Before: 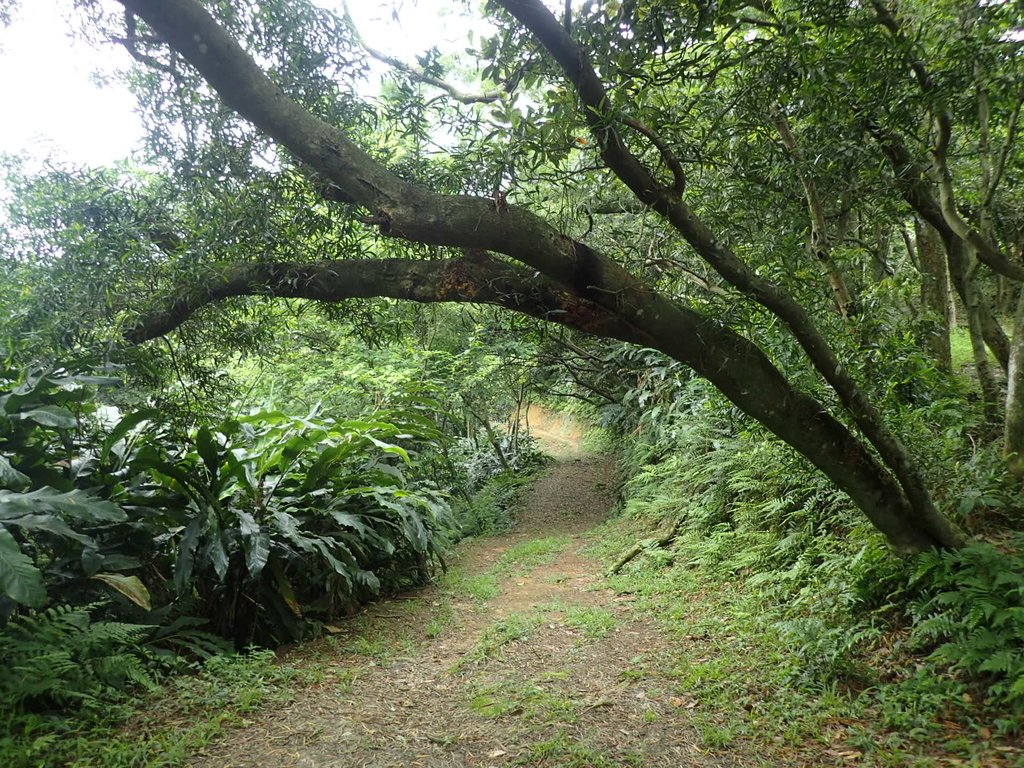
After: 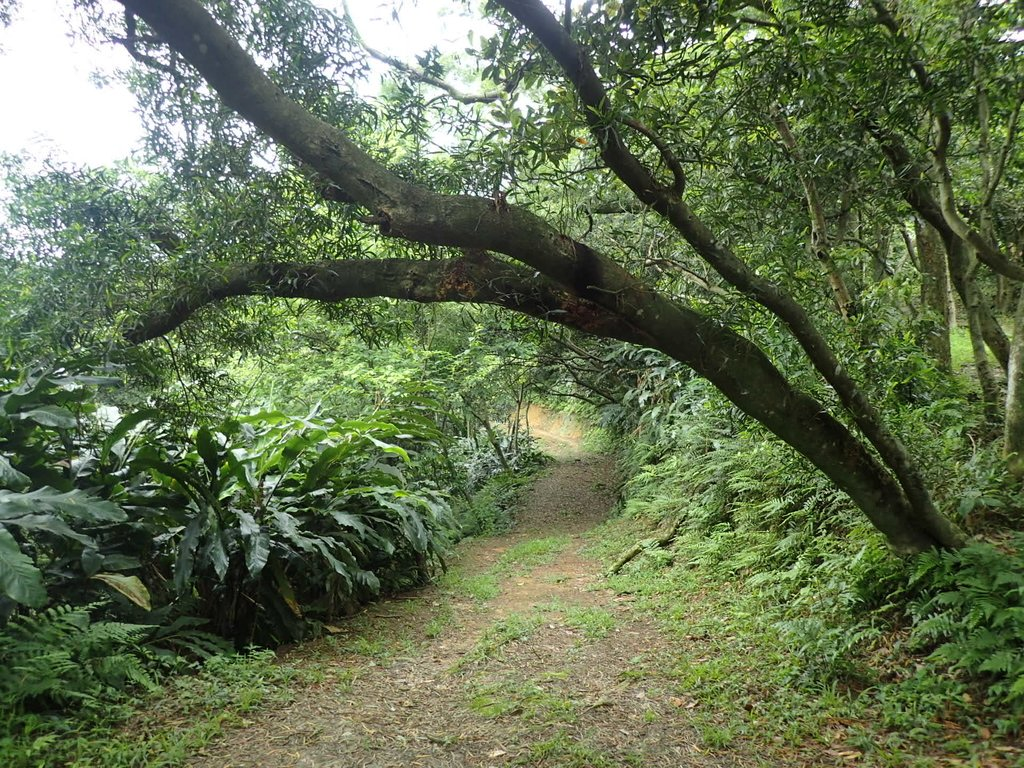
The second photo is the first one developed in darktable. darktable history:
shadows and highlights: low approximation 0.01, soften with gaussian
